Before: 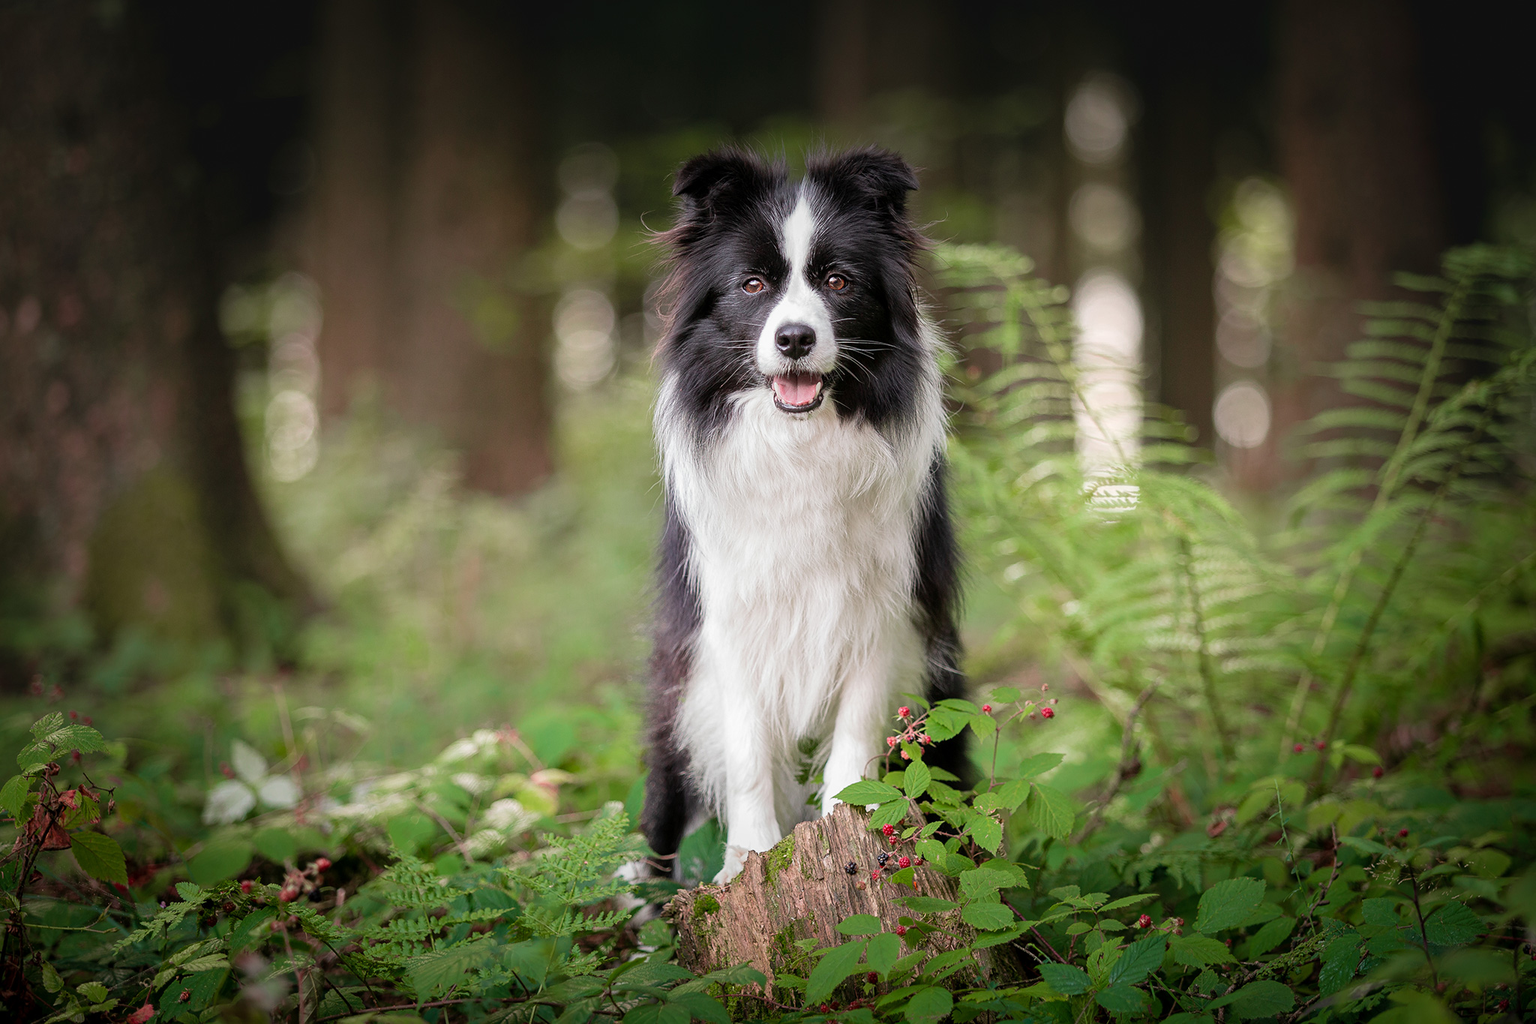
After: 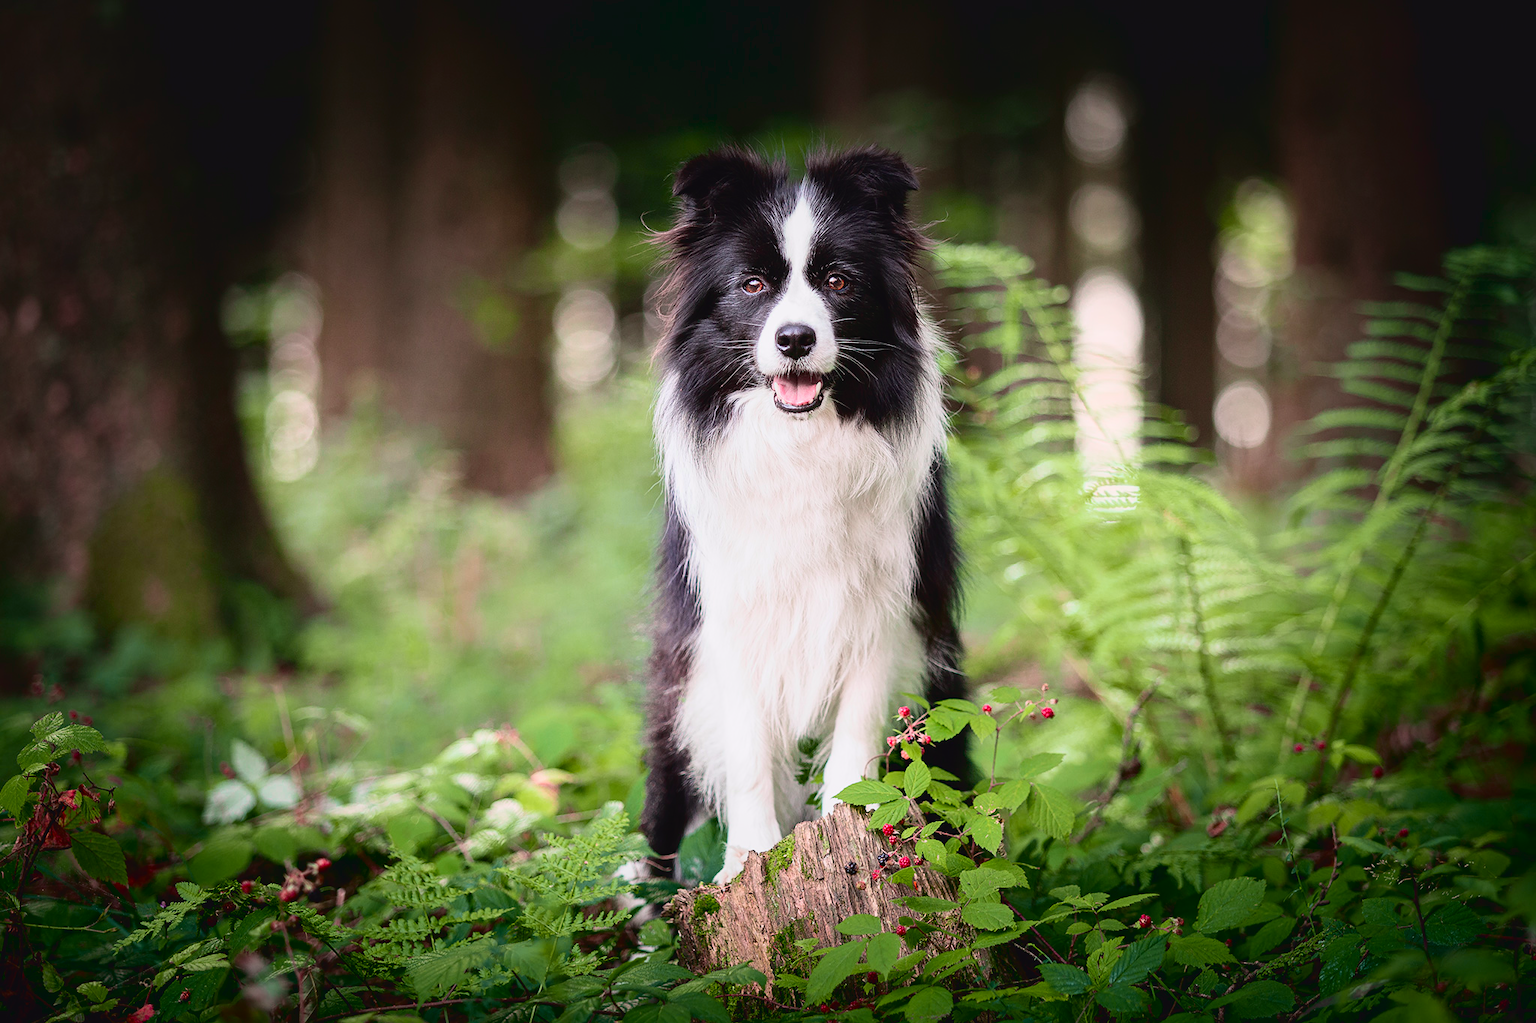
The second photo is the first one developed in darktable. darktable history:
tone curve: curves: ch0 [(0, 0.031) (0.139, 0.084) (0.311, 0.278) (0.495, 0.544) (0.718, 0.816) (0.841, 0.909) (1, 0.967)]; ch1 [(0, 0) (0.272, 0.249) (0.388, 0.385) (0.479, 0.456) (0.495, 0.497) (0.538, 0.55) (0.578, 0.595) (0.707, 0.778) (1, 1)]; ch2 [(0, 0) (0.125, 0.089) (0.353, 0.329) (0.443, 0.408) (0.502, 0.495) (0.56, 0.553) (0.608, 0.631) (1, 1)], color space Lab, independent channels, preserve colors none
